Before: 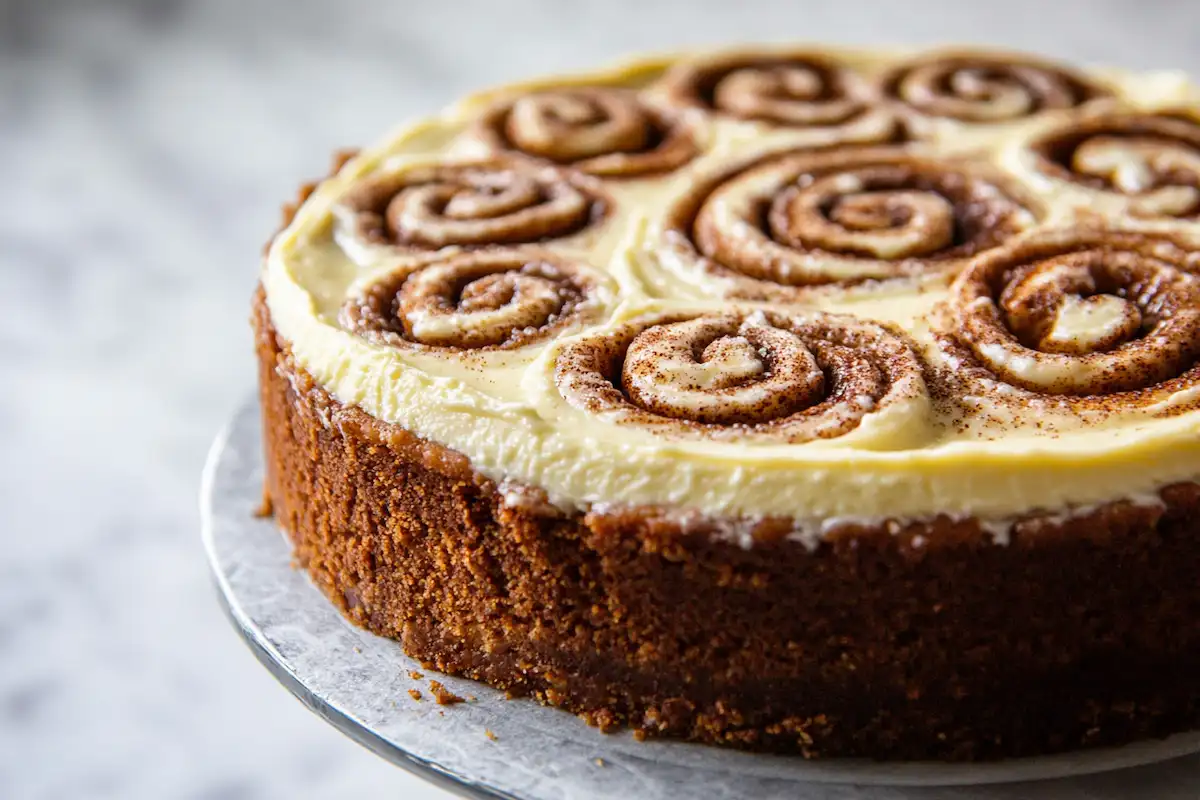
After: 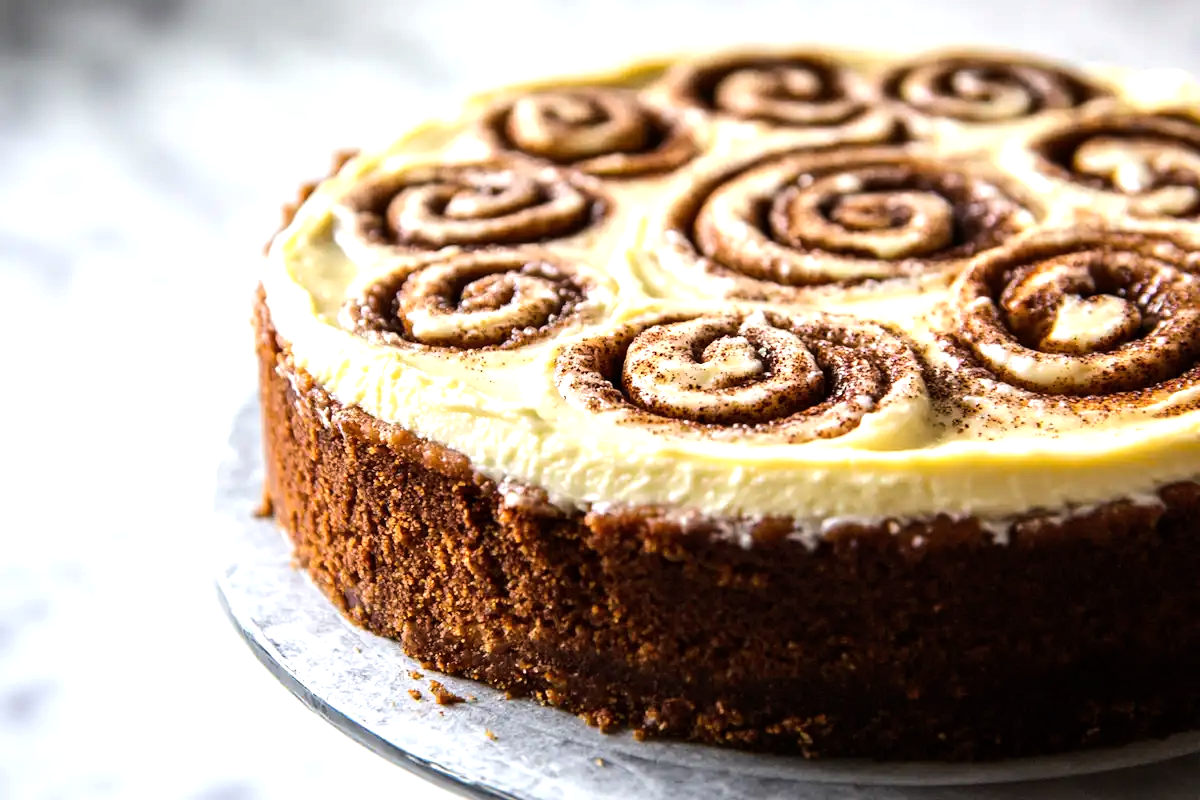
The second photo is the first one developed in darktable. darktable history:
levels: gray 50.75%
tone equalizer: -8 EV -0.781 EV, -7 EV -0.667 EV, -6 EV -0.59 EV, -5 EV -0.42 EV, -3 EV 0.375 EV, -2 EV 0.6 EV, -1 EV 0.694 EV, +0 EV 0.728 EV, edges refinement/feathering 500, mask exposure compensation -1.57 EV, preserve details no
